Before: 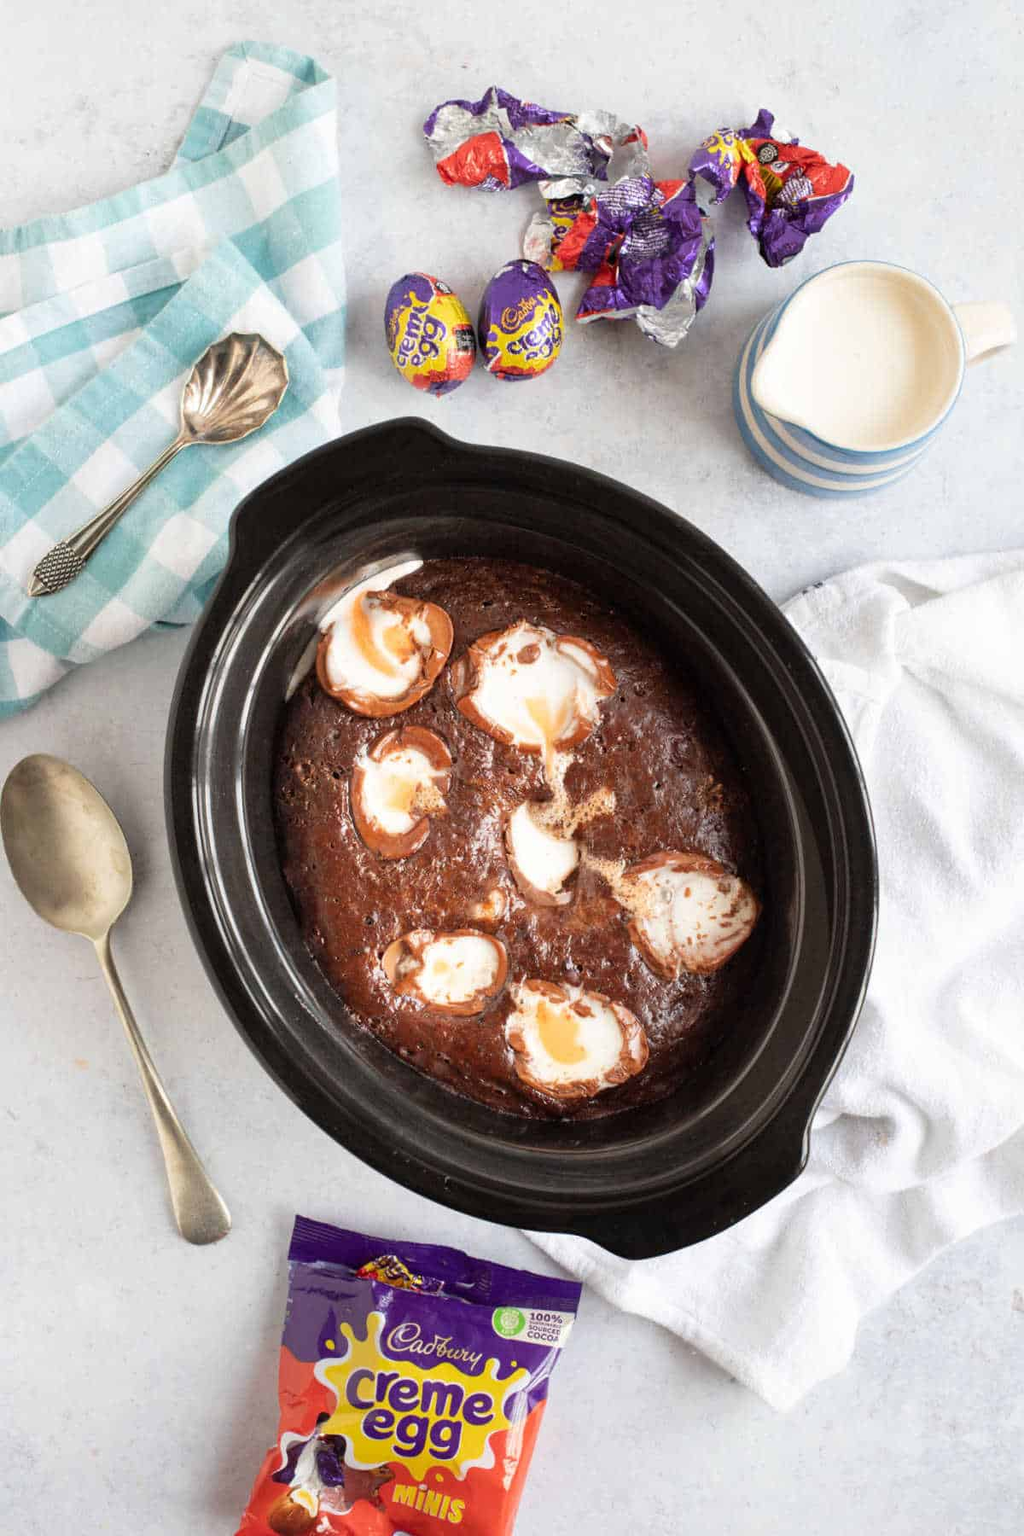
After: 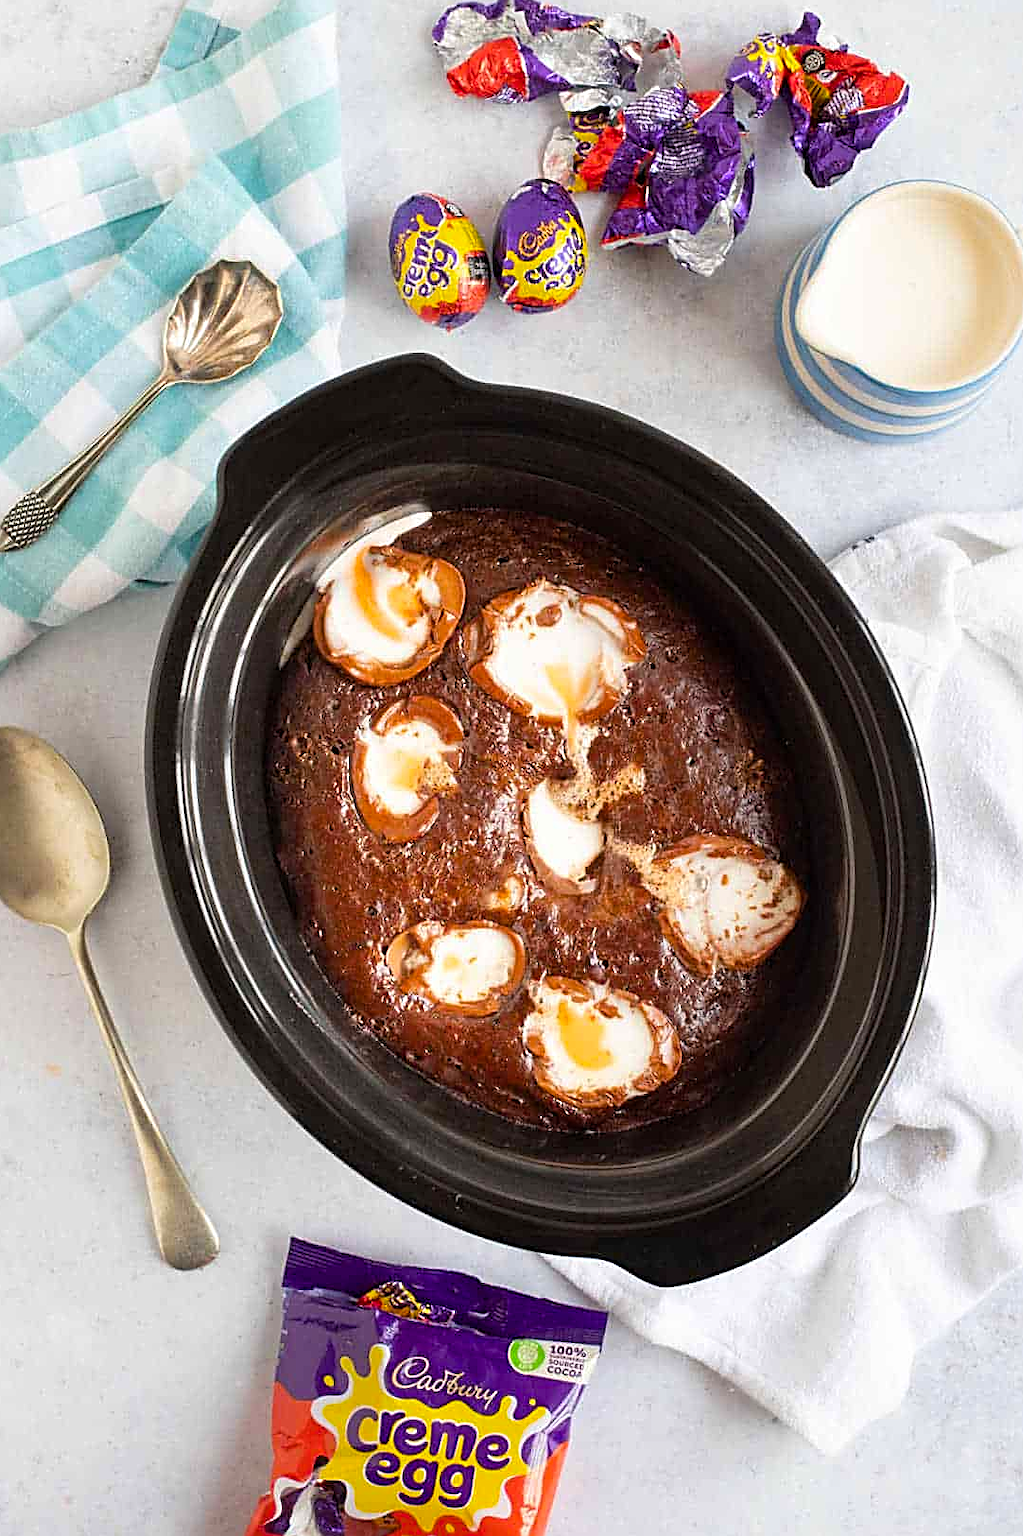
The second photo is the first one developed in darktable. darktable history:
crop: left 3.305%, top 6.436%, right 6.389%, bottom 3.258%
color balance rgb: linear chroma grading › global chroma 8.33%, perceptual saturation grading › global saturation 18.52%, global vibrance 7.87%
sharpen: amount 0.901
